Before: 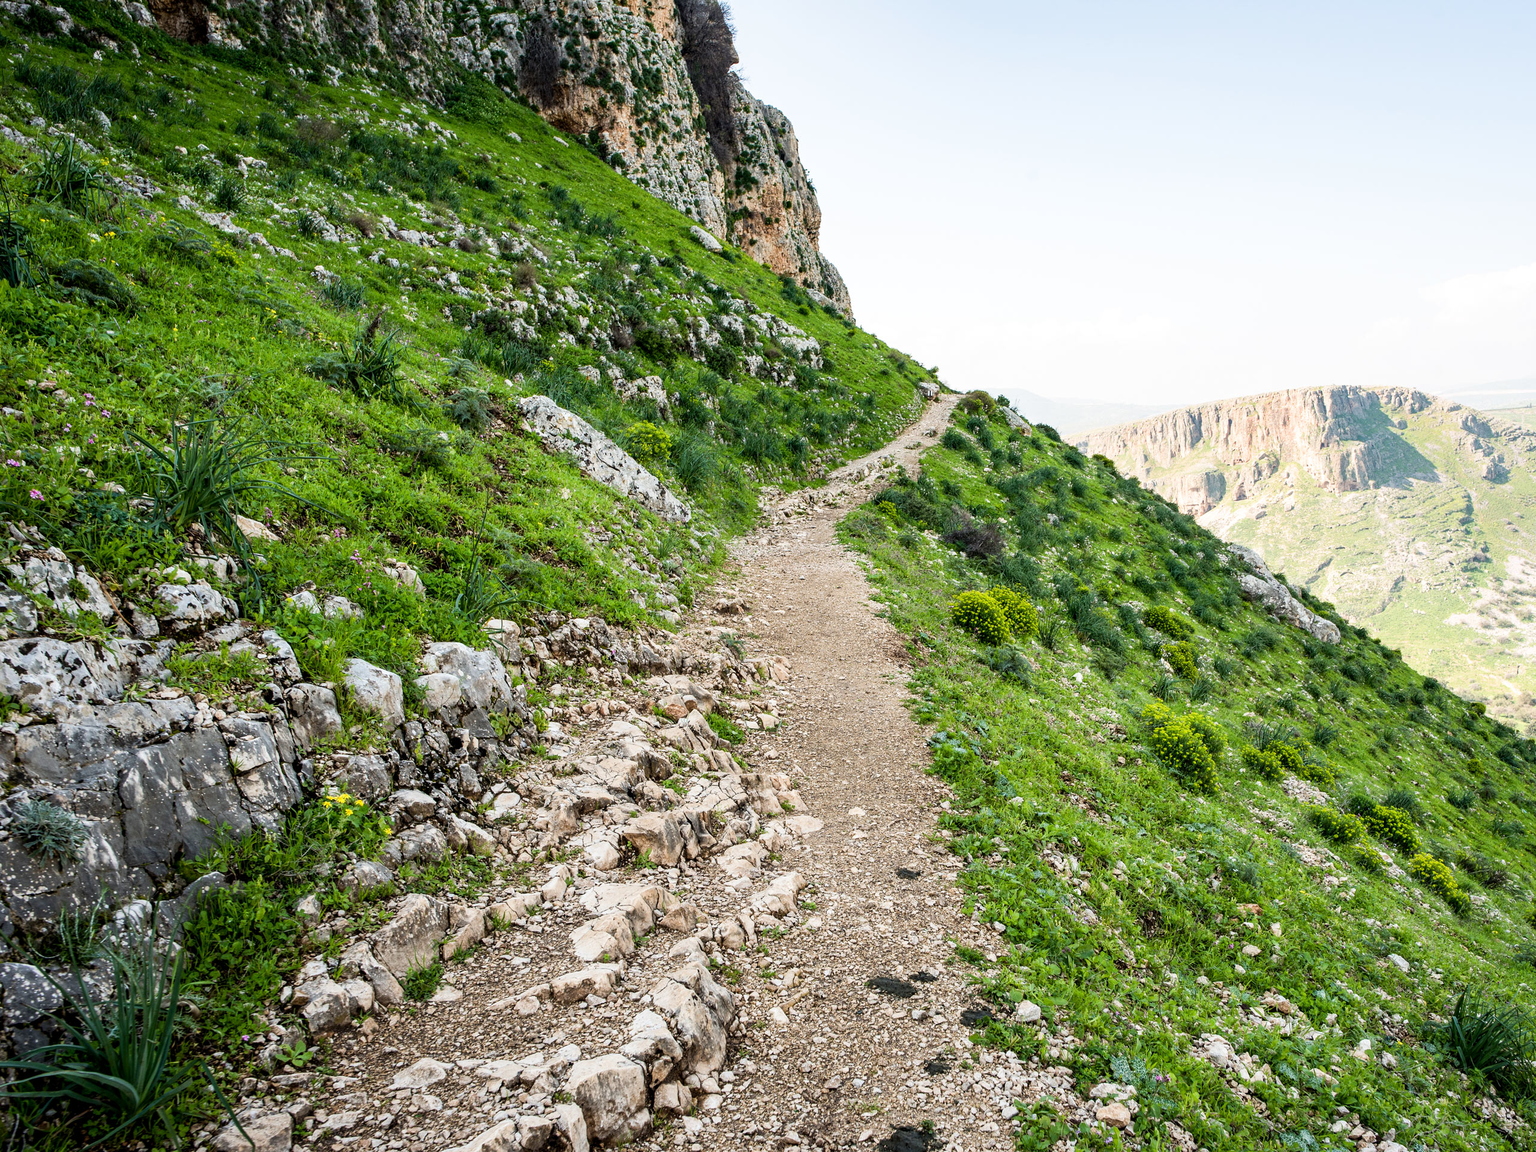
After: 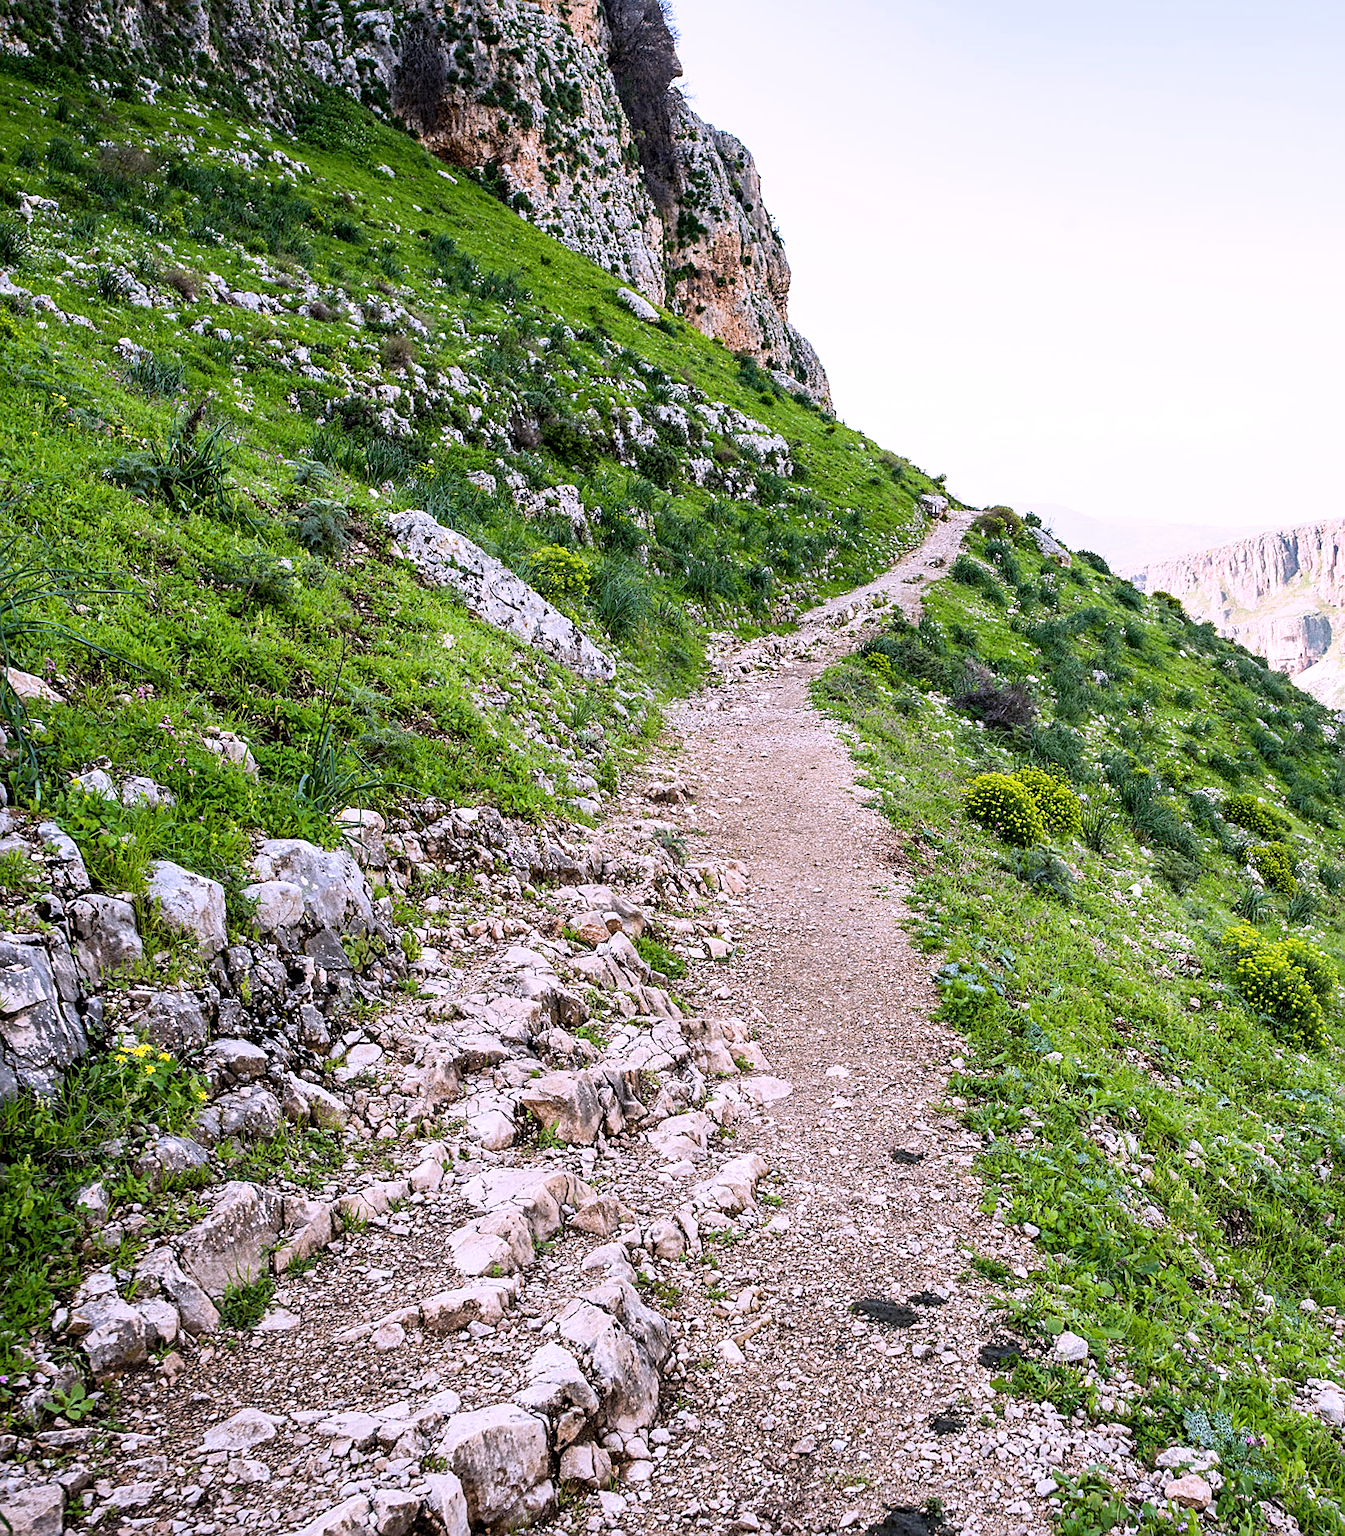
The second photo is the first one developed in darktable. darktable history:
crop and rotate: left 14.292%, right 19.041%
white balance: red 1.042, blue 1.17
rotate and perspective: rotation 0.226°, lens shift (vertical) -0.042, crop left 0.023, crop right 0.982, crop top 0.006, crop bottom 0.994
sharpen: on, module defaults
